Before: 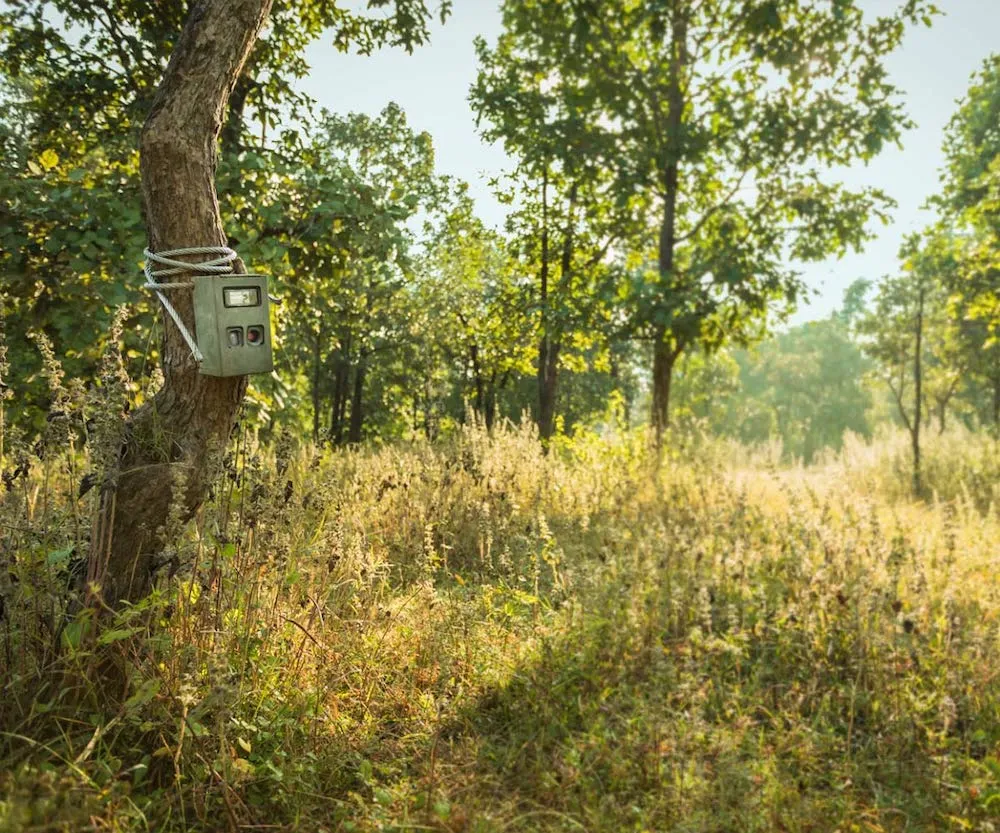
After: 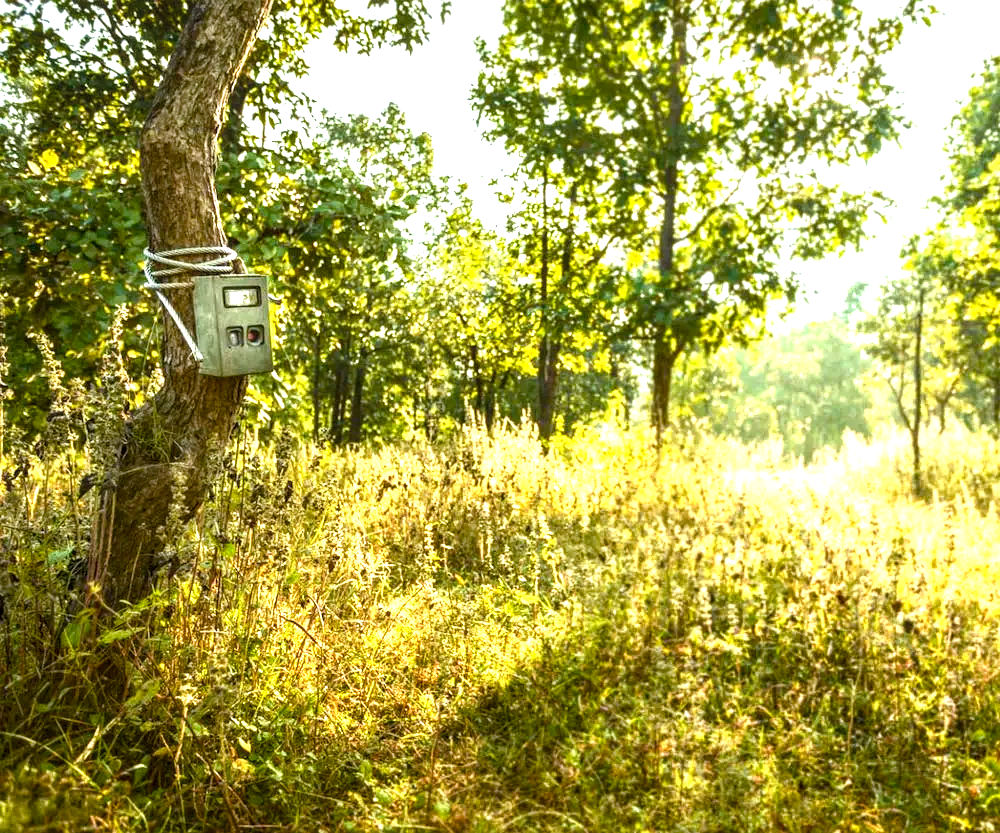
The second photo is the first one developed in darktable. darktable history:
exposure: exposure 0.662 EV, compensate highlight preservation false
color balance rgb: linear chroma grading › global chroma 14.667%, perceptual saturation grading › global saturation 20%, perceptual saturation grading › highlights -24.743%, perceptual saturation grading › shadows 49.703%, perceptual brilliance grading › global brilliance 14.303%, perceptual brilliance grading › shadows -34.696%, global vibrance 9.702%
local contrast: detail 130%
contrast brightness saturation: saturation -0.1
